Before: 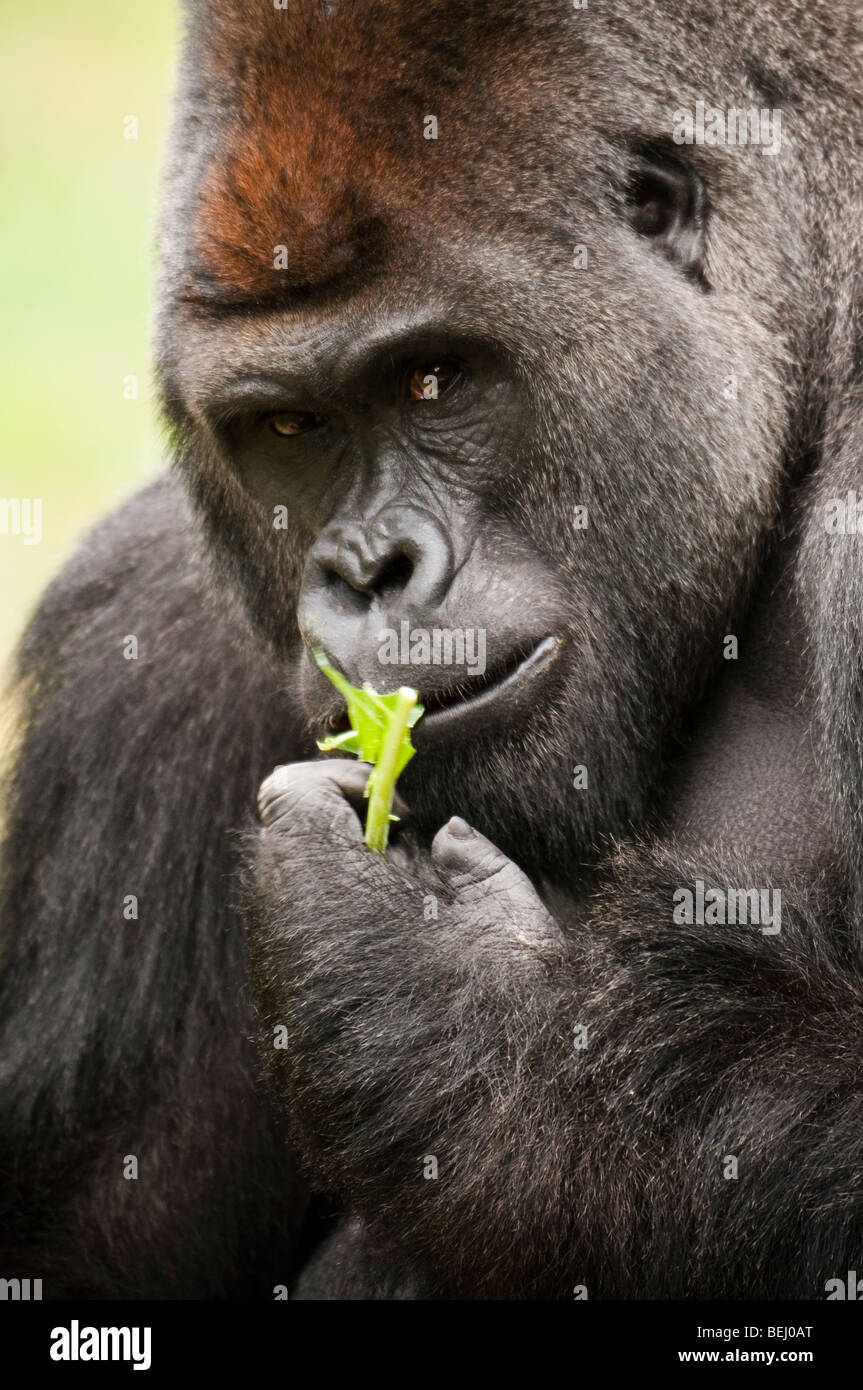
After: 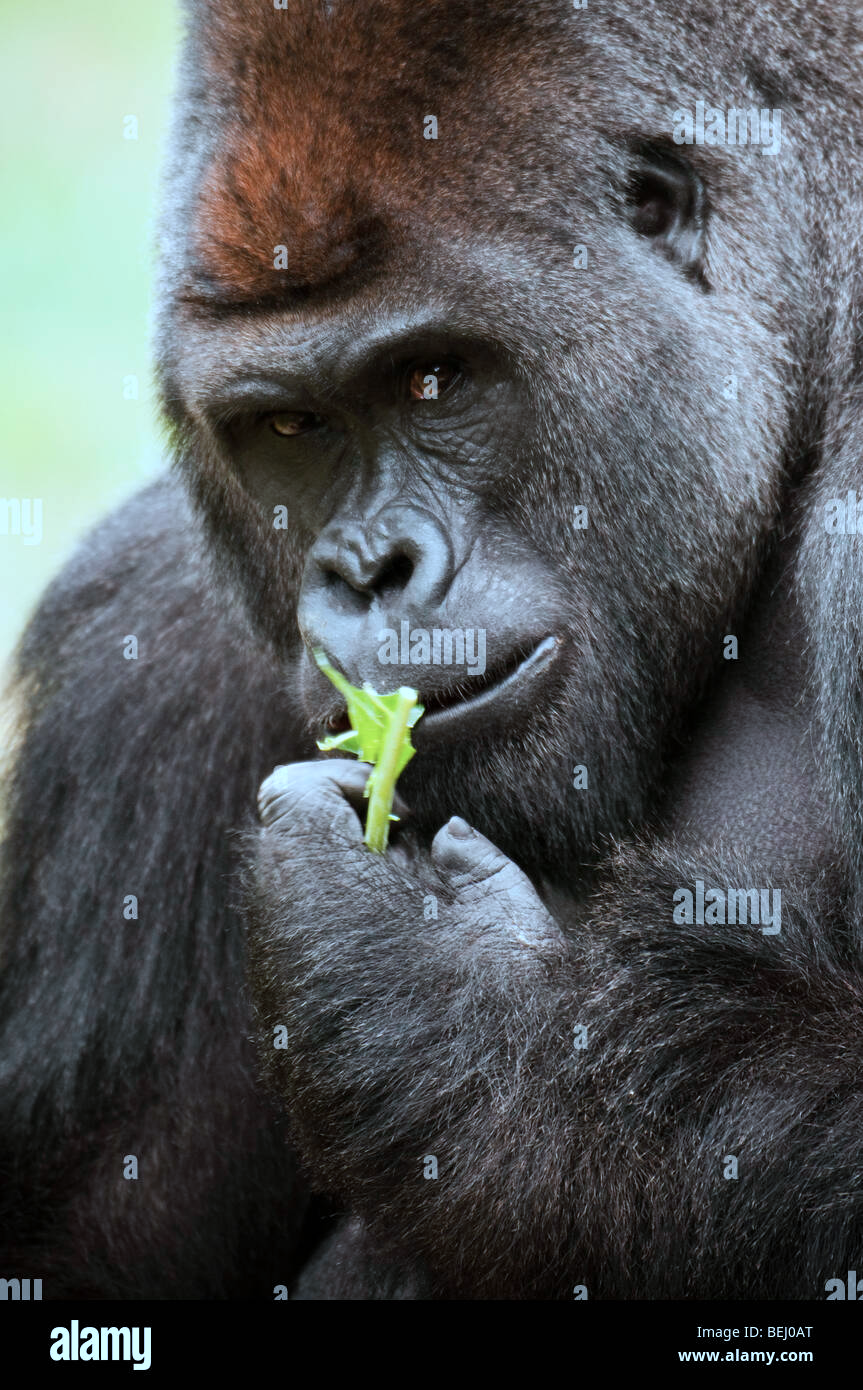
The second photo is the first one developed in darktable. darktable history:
color correction: highlights a* -8.72, highlights b* -23.48
